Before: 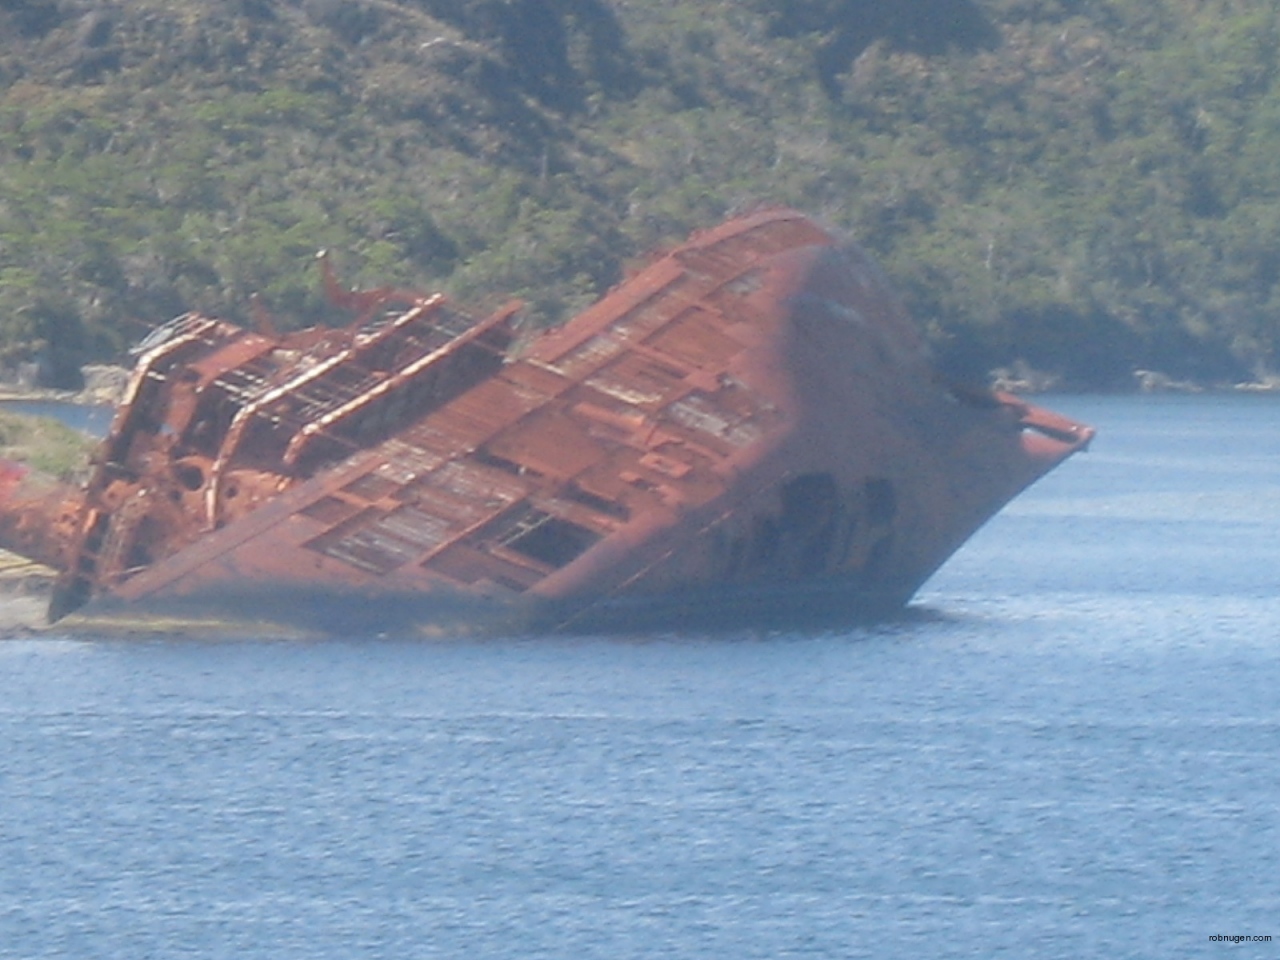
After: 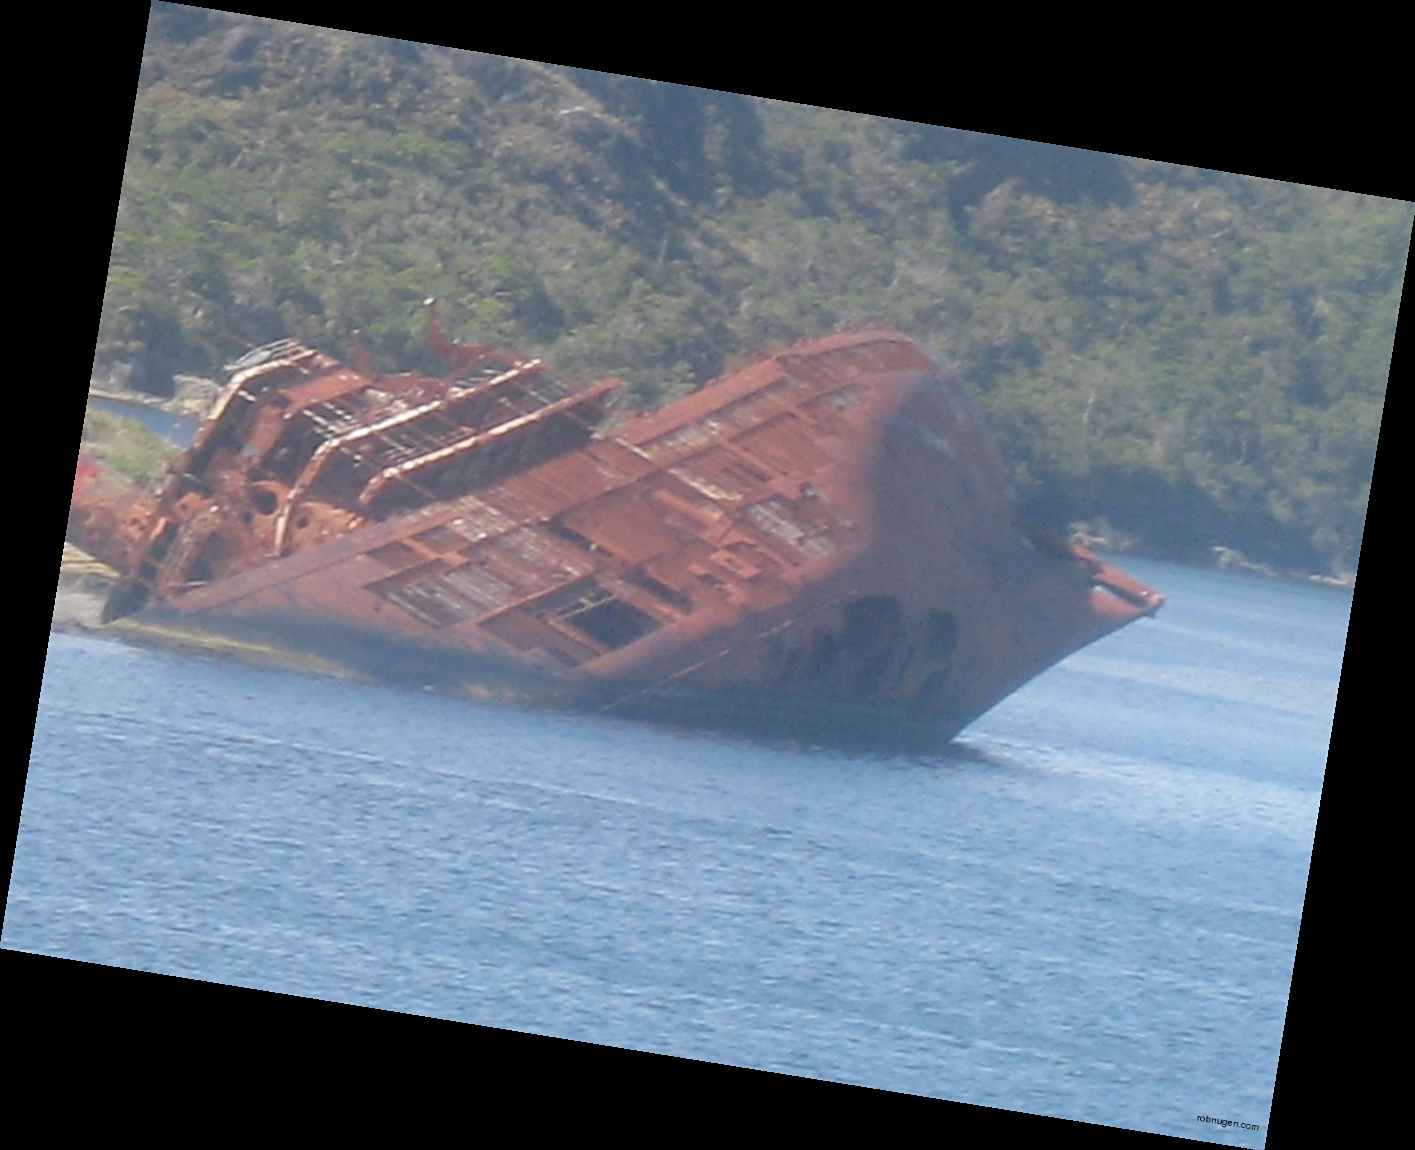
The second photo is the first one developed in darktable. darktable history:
rotate and perspective: rotation 9.12°, automatic cropping off
sharpen: amount 0.2
